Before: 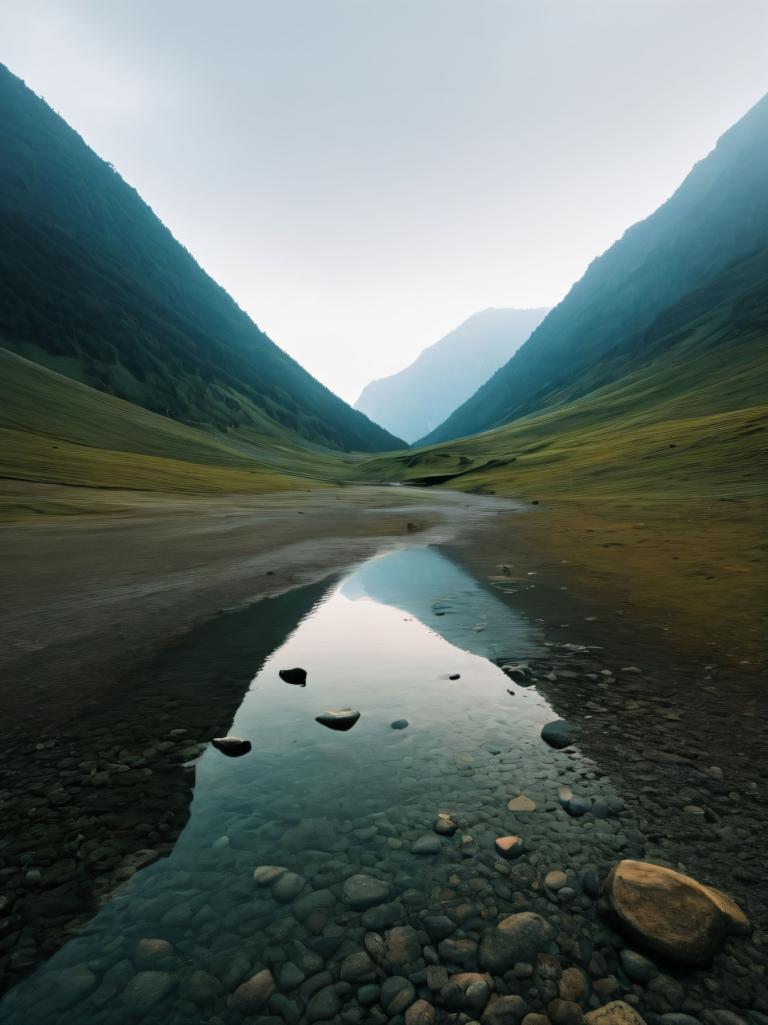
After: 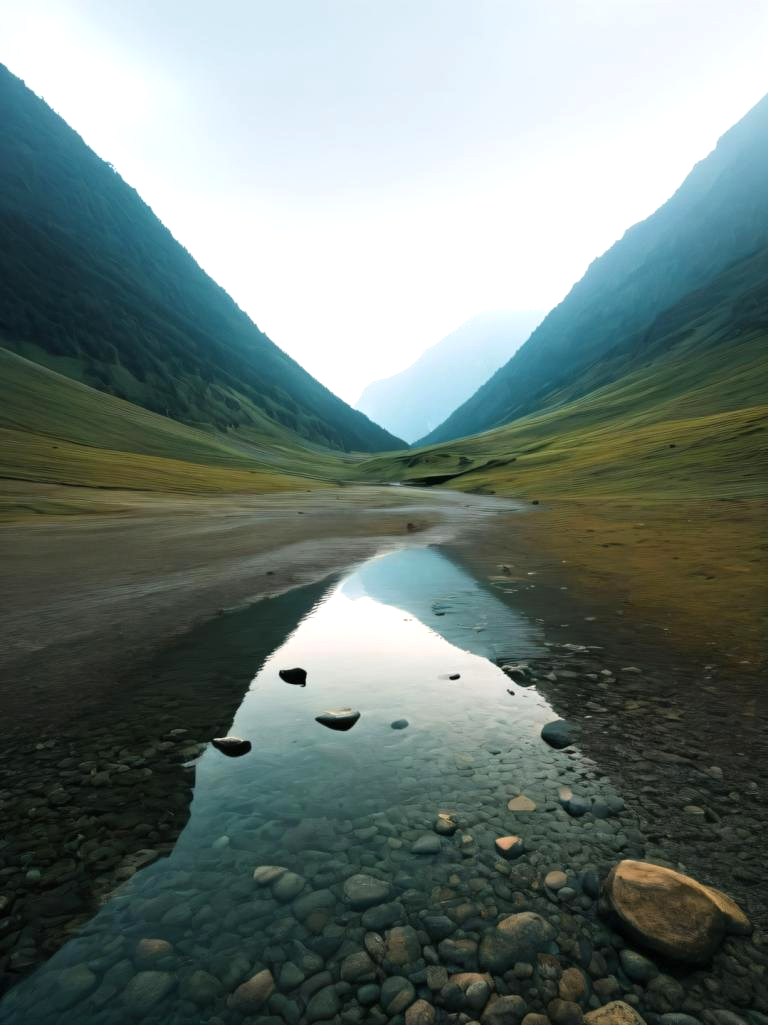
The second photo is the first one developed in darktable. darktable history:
exposure: exposure 0.485 EV, compensate highlight preservation false
